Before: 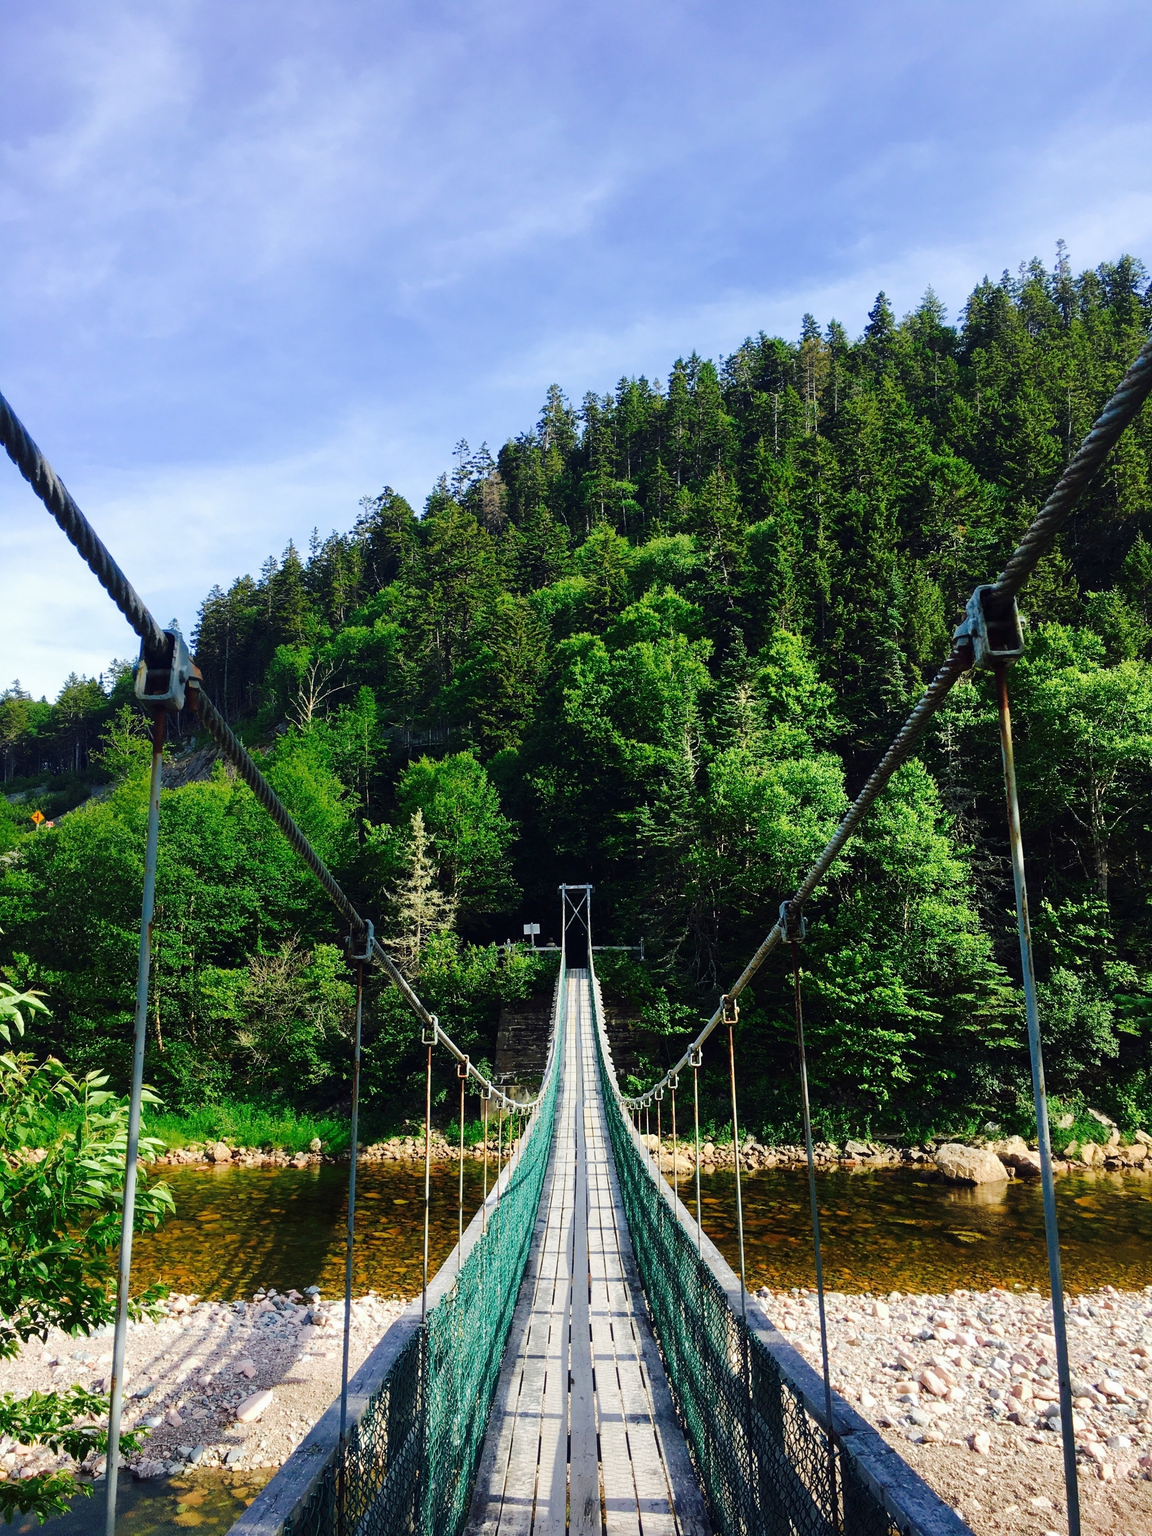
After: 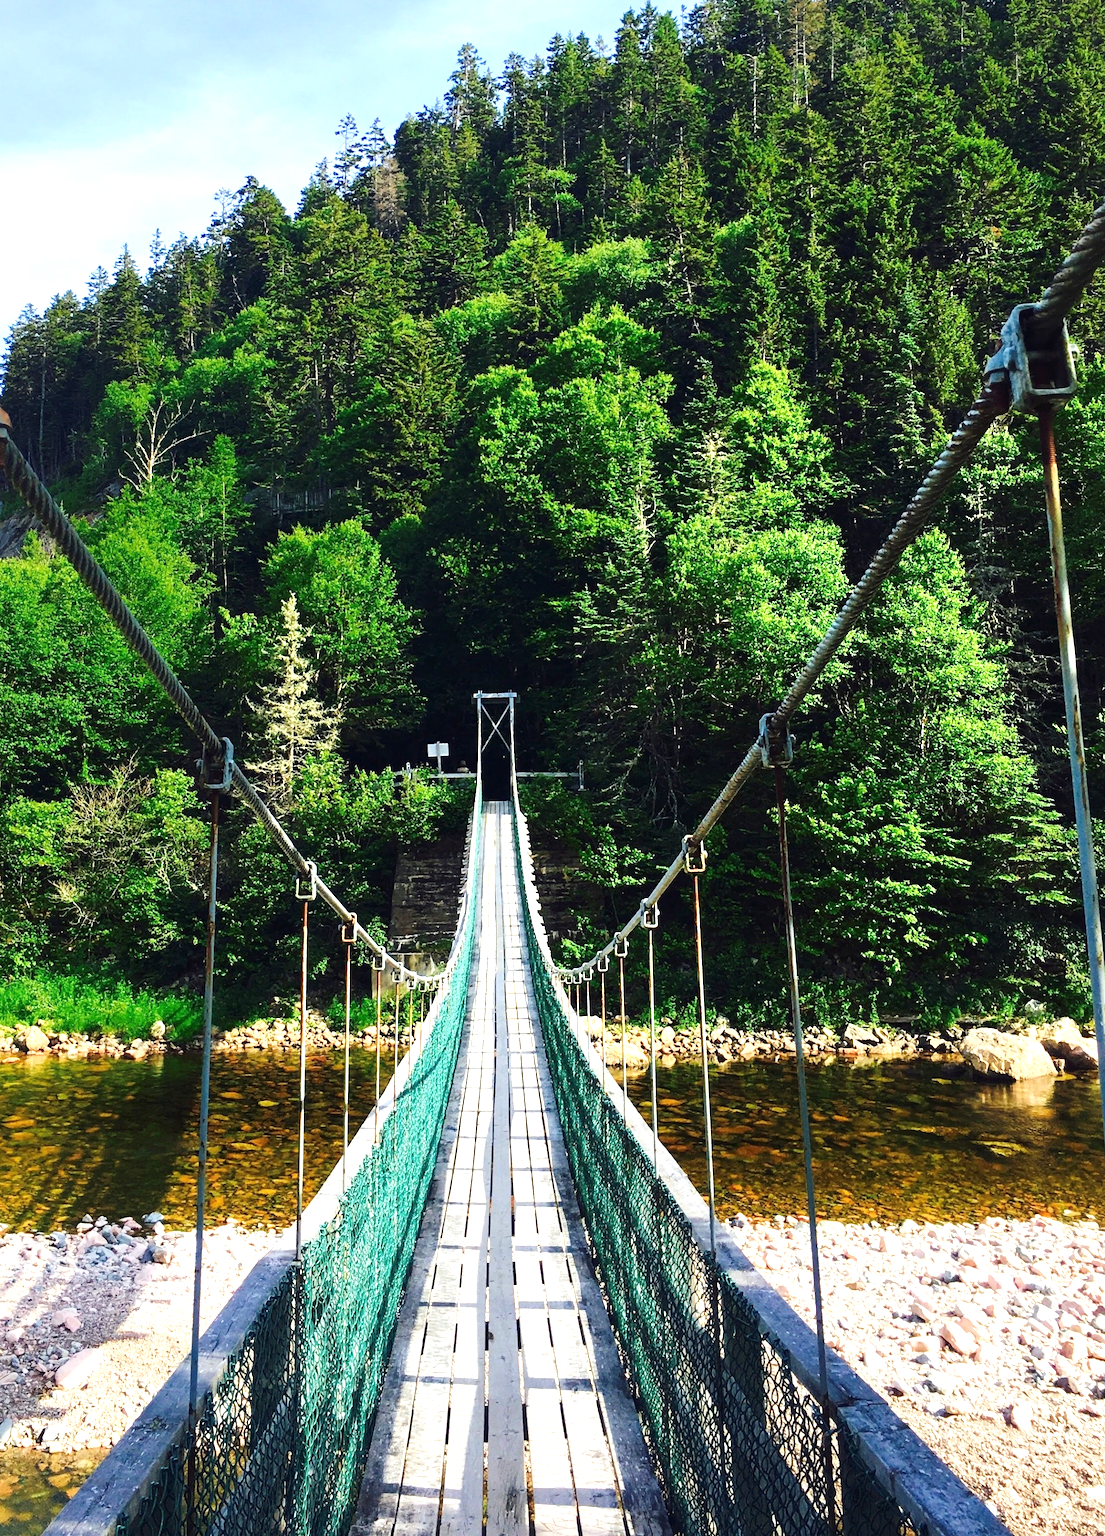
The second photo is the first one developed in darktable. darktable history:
exposure: exposure 0.781 EV, compensate highlight preservation false
crop: left 16.871%, top 22.857%, right 9.116%
